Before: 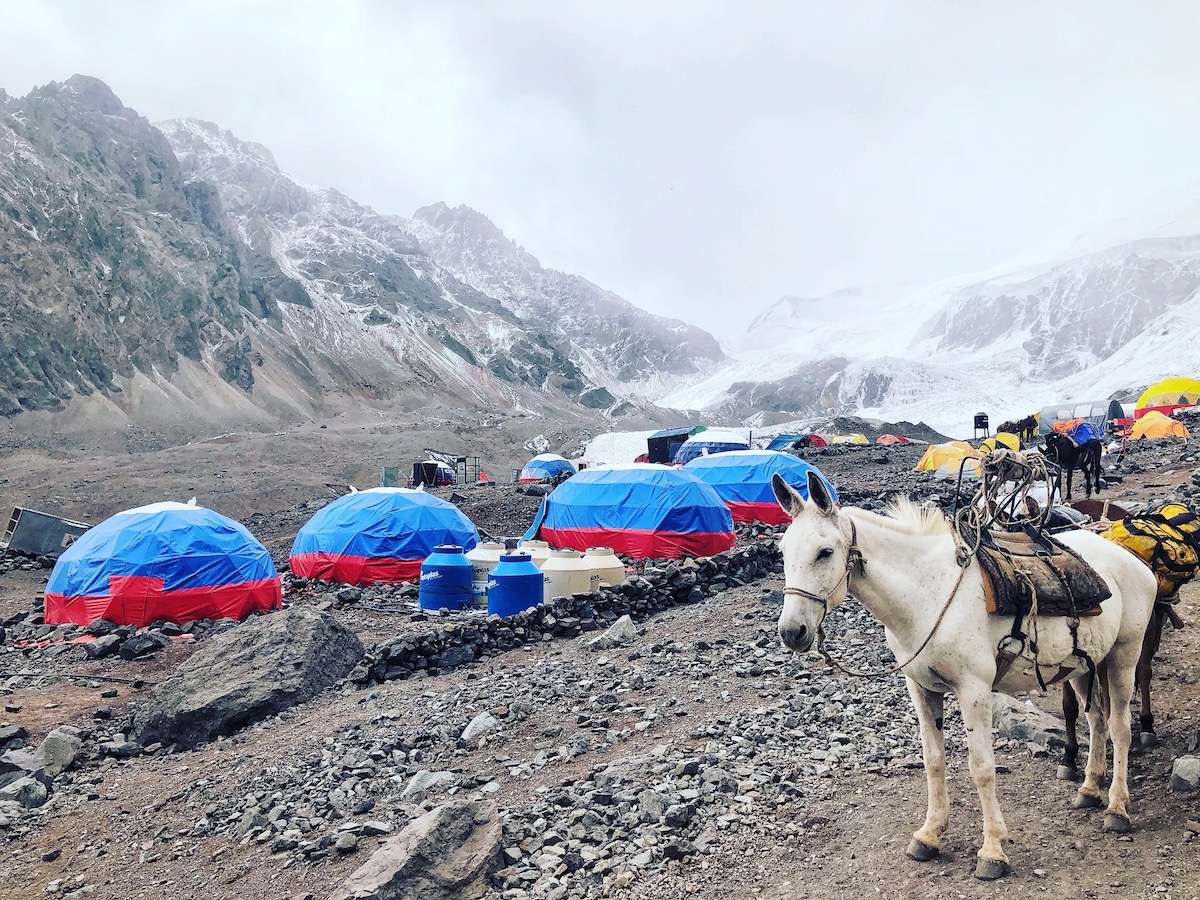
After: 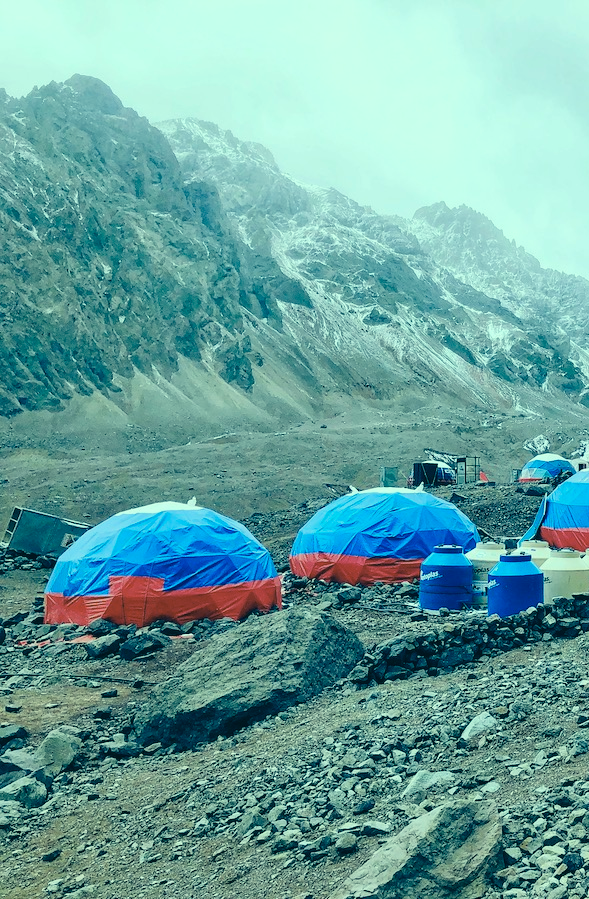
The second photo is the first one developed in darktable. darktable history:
crop and rotate: left 0%, top 0%, right 50.845%
color correction: highlights a* -20.08, highlights b* 9.8, shadows a* -20.4, shadows b* -10.76
